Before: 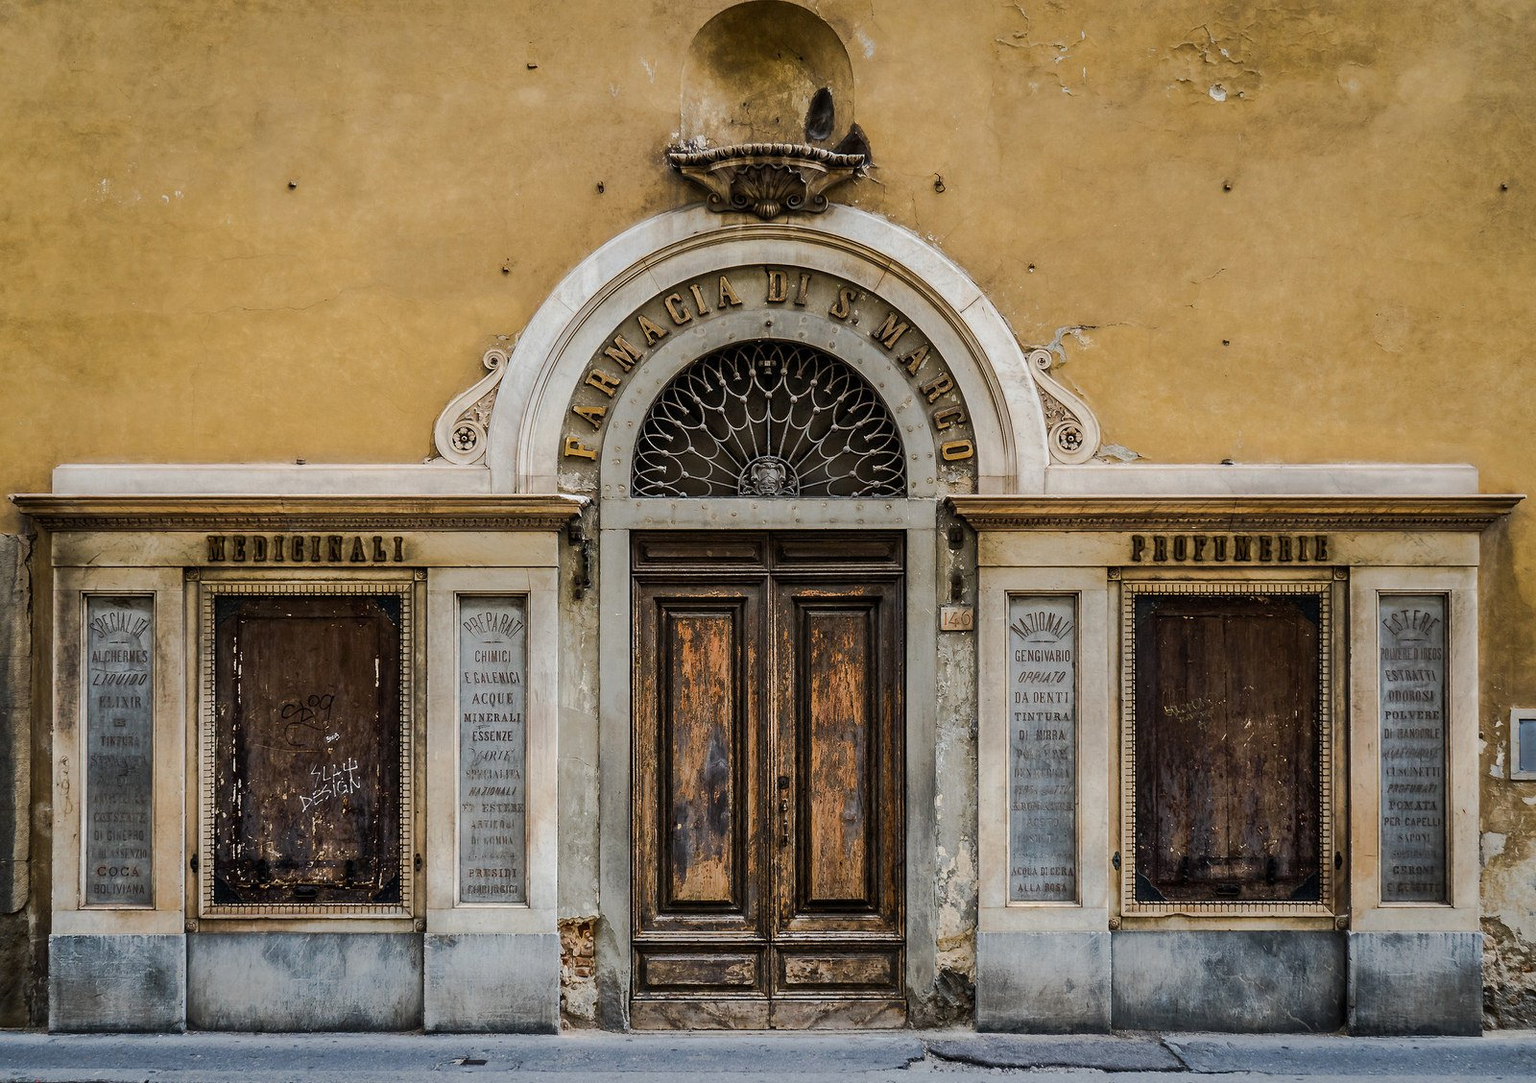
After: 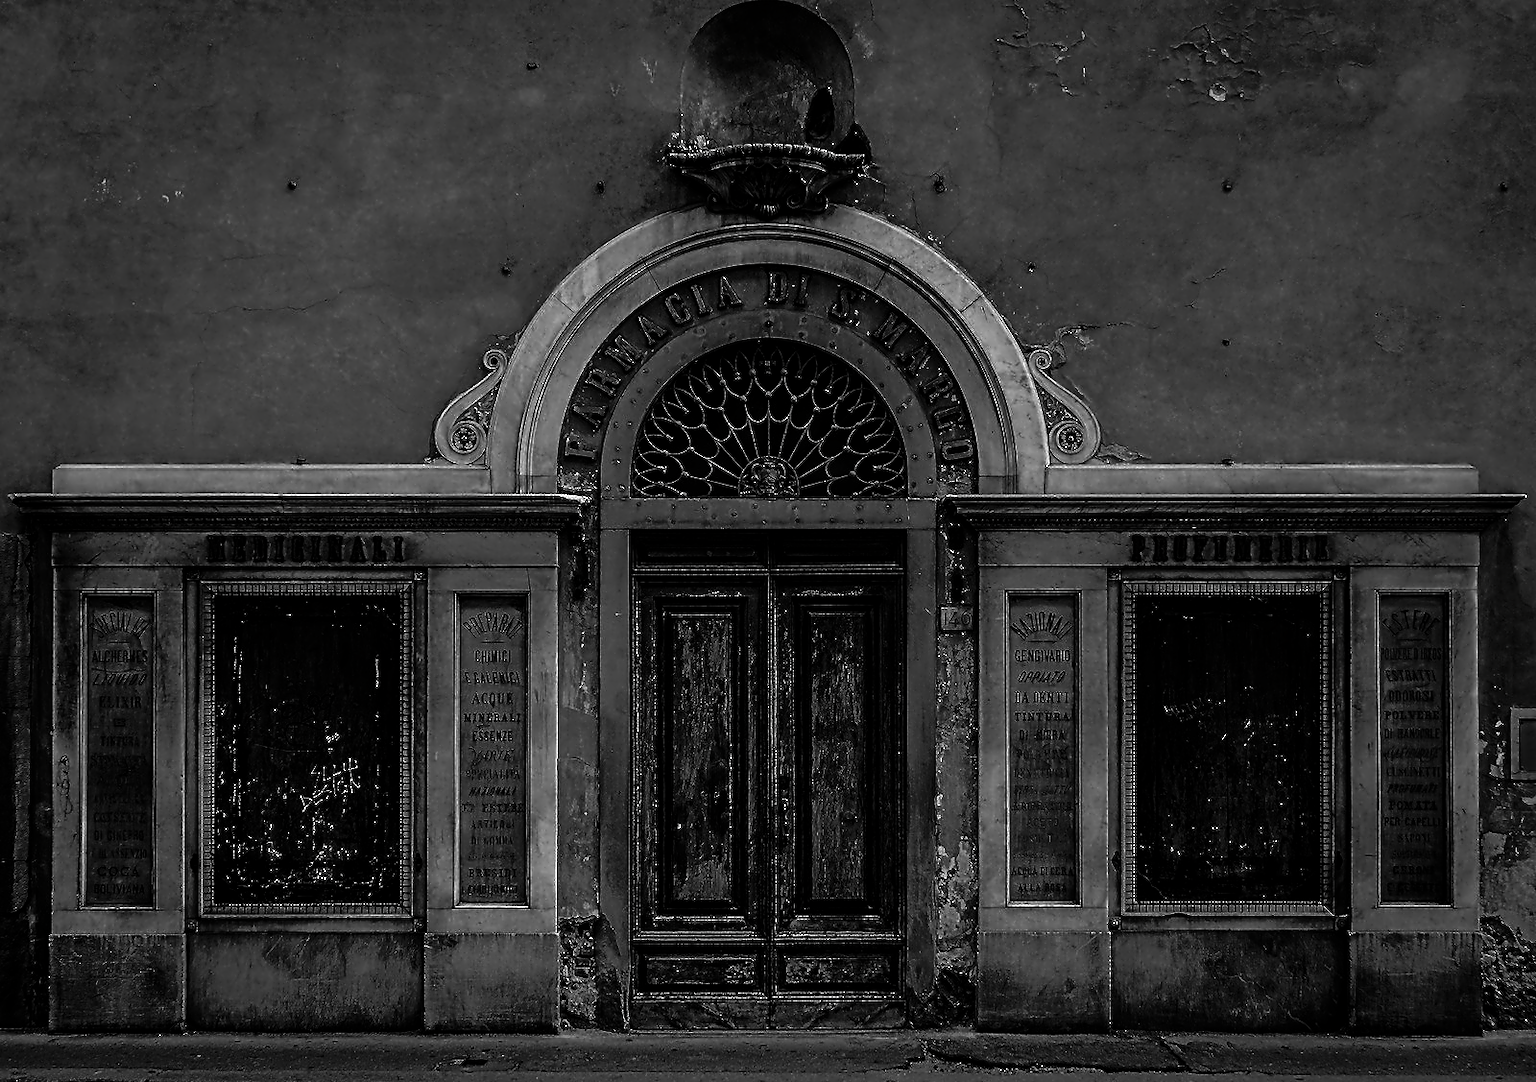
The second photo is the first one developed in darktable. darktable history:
contrast brightness saturation: contrast 0.02, brightness -0.98, saturation -0.996
exposure: compensate exposure bias true, compensate highlight preservation false
color zones: curves: ch1 [(0, 0.523) (0.143, 0.545) (0.286, 0.52) (0.429, 0.506) (0.571, 0.503) (0.714, 0.503) (0.857, 0.508) (1, 0.523)]
contrast equalizer: y [[0.5, 0.5, 0.5, 0.515, 0.749, 0.84], [0.5 ×6], [0.5 ×6], [0, 0, 0, 0.001, 0.067, 0.262], [0 ×6]], mix 0.773
